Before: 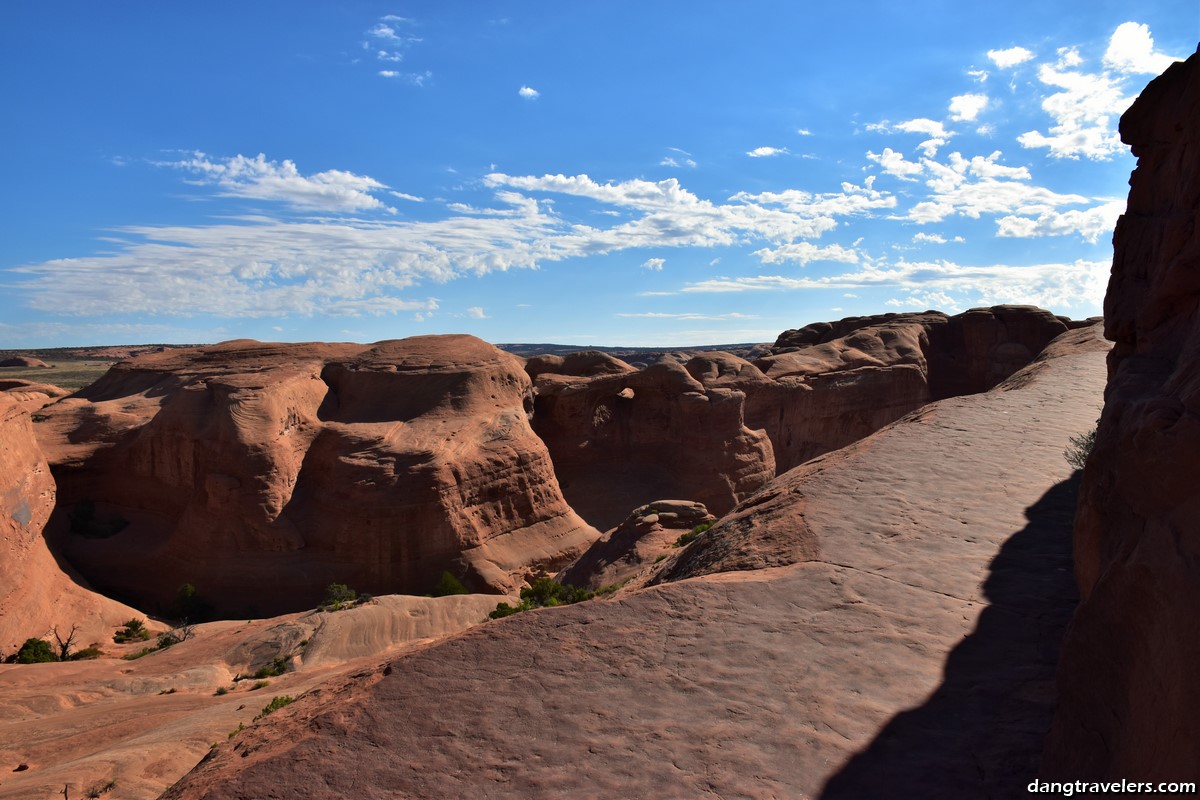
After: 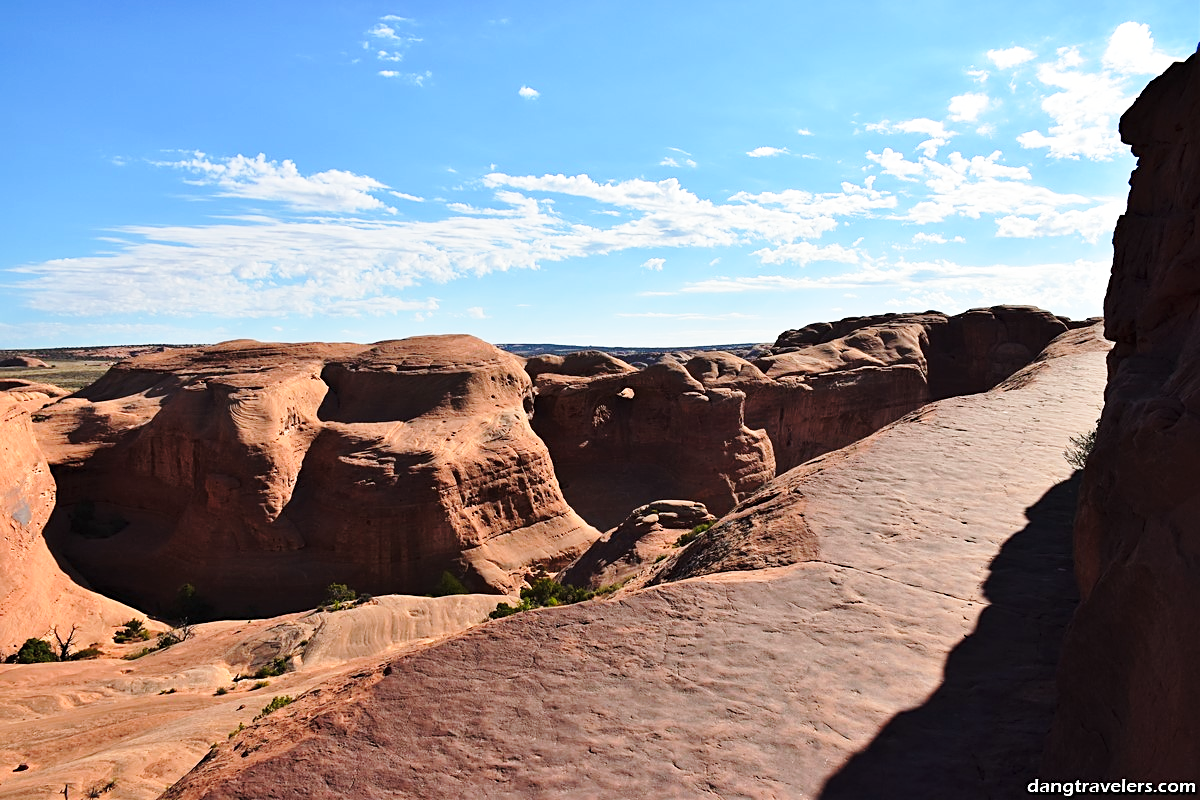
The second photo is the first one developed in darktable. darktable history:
sharpen: on, module defaults
base curve: curves: ch0 [(0, 0) (0.028, 0.03) (0.121, 0.232) (0.46, 0.748) (0.859, 0.968) (1, 1)], preserve colors none
color balance rgb: perceptual saturation grading › global saturation 0.435%
contrast brightness saturation: contrast 0.052, brightness 0.06, saturation 0.013
